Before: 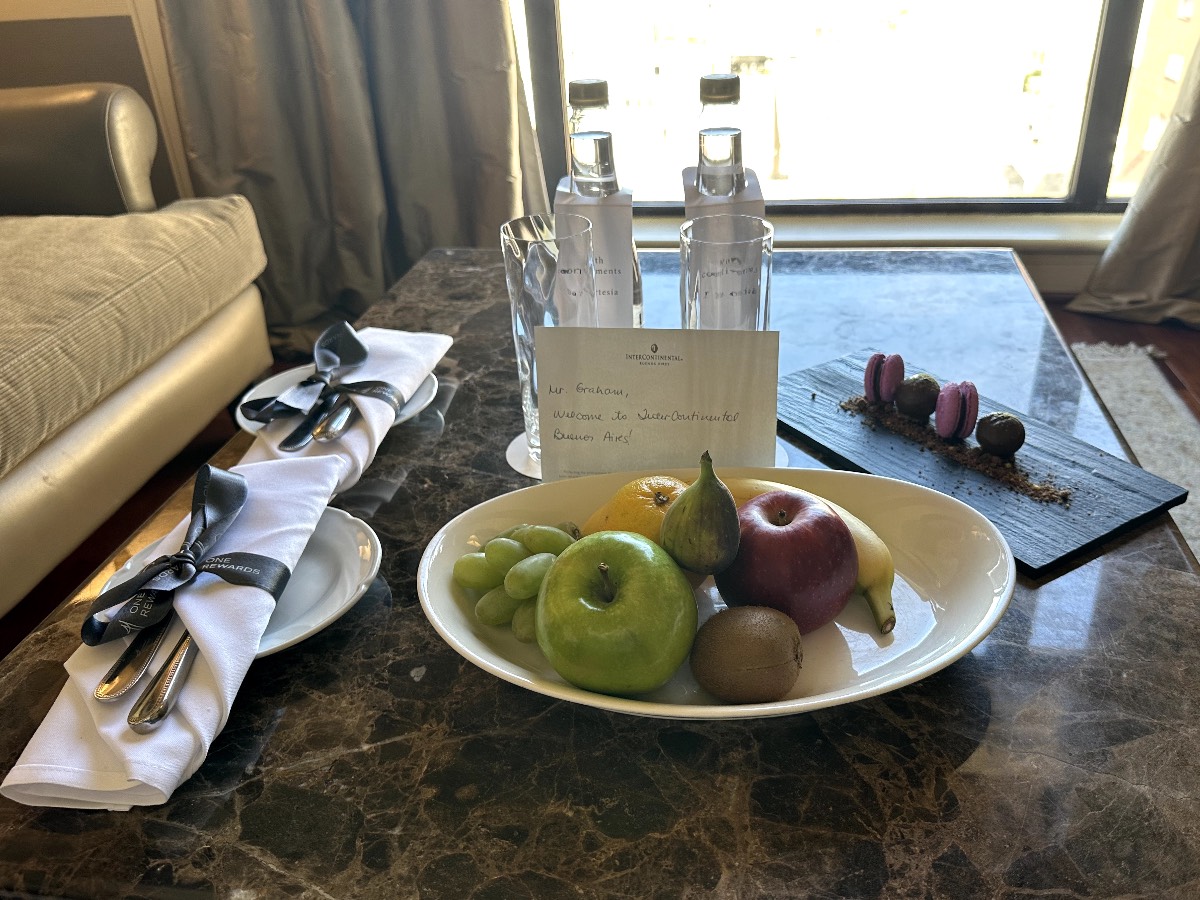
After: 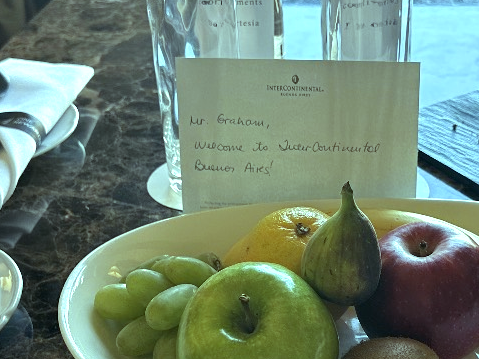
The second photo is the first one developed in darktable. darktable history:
crop: left 30%, top 30%, right 30%, bottom 30%
velvia: strength 6%
color balance: mode lift, gamma, gain (sRGB), lift [0.997, 0.979, 1.021, 1.011], gamma [1, 1.084, 0.916, 0.998], gain [1, 0.87, 1.13, 1.101], contrast 4.55%, contrast fulcrum 38.24%, output saturation 104.09%
